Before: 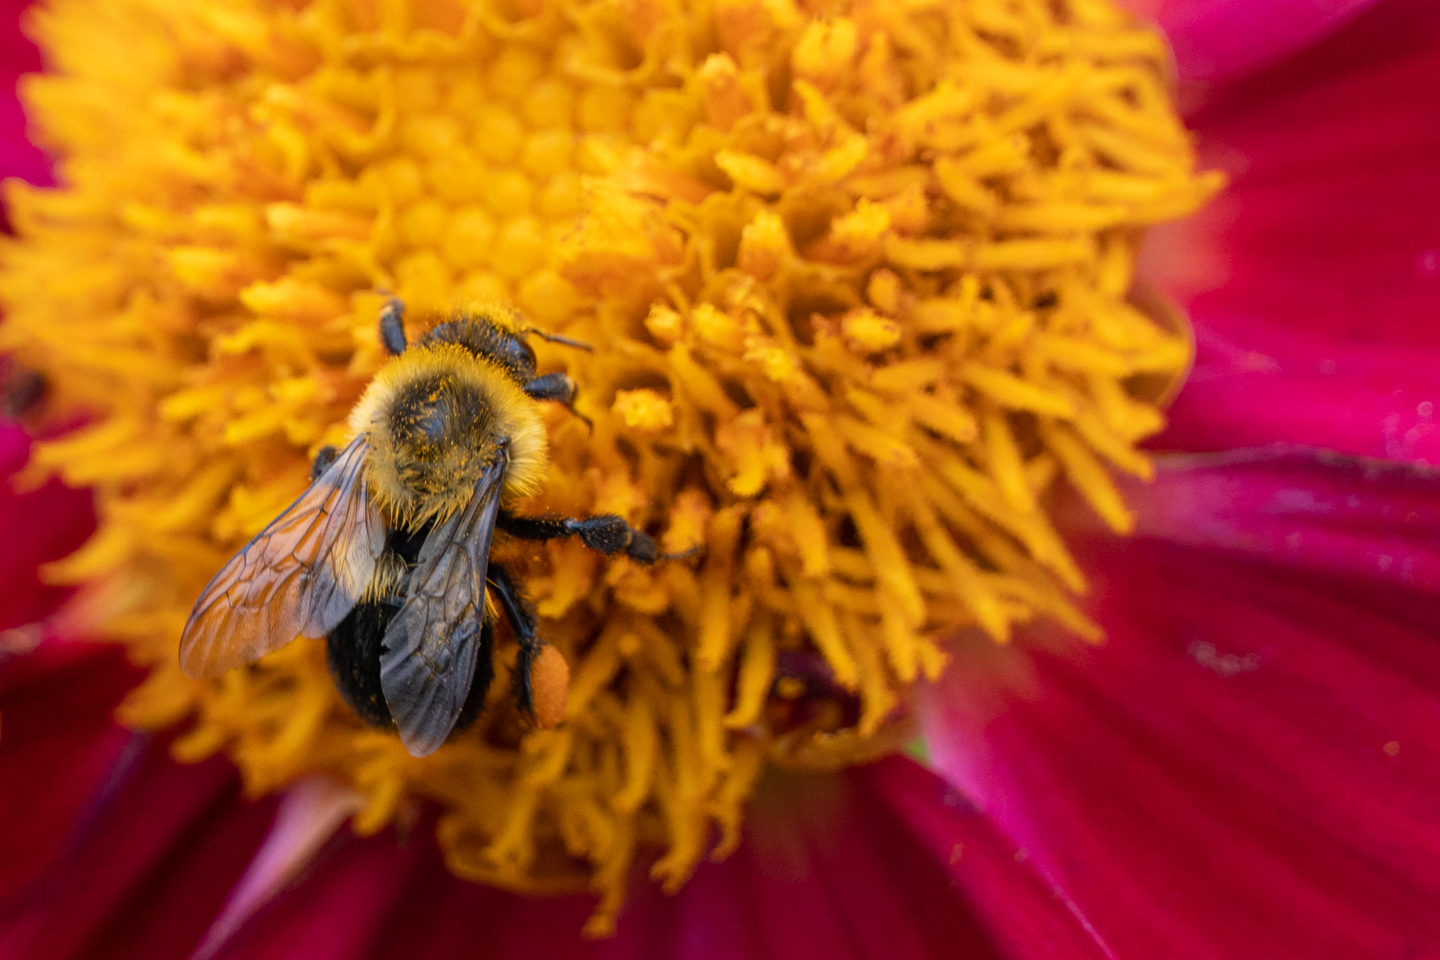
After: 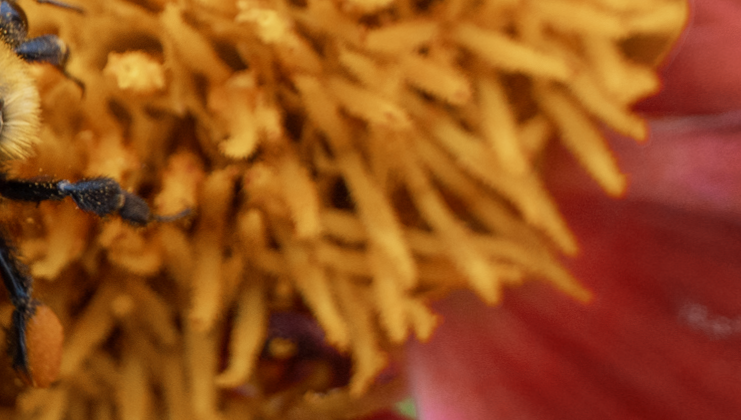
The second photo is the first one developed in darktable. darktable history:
base curve: curves: ch0 [(0, 0) (0.235, 0.266) (0.503, 0.496) (0.786, 0.72) (1, 1)]
rotate and perspective: lens shift (vertical) 0.048, lens shift (horizontal) -0.024, automatic cropping off
crop: left 35.03%, top 36.625%, right 14.663%, bottom 20.057%
color zones: curves: ch0 [(0, 0.5) (0.125, 0.4) (0.25, 0.5) (0.375, 0.4) (0.5, 0.4) (0.625, 0.35) (0.75, 0.35) (0.875, 0.5)]; ch1 [(0, 0.35) (0.125, 0.45) (0.25, 0.35) (0.375, 0.35) (0.5, 0.35) (0.625, 0.35) (0.75, 0.45) (0.875, 0.35)]; ch2 [(0, 0.6) (0.125, 0.5) (0.25, 0.5) (0.375, 0.6) (0.5, 0.6) (0.625, 0.5) (0.75, 0.5) (0.875, 0.5)]
